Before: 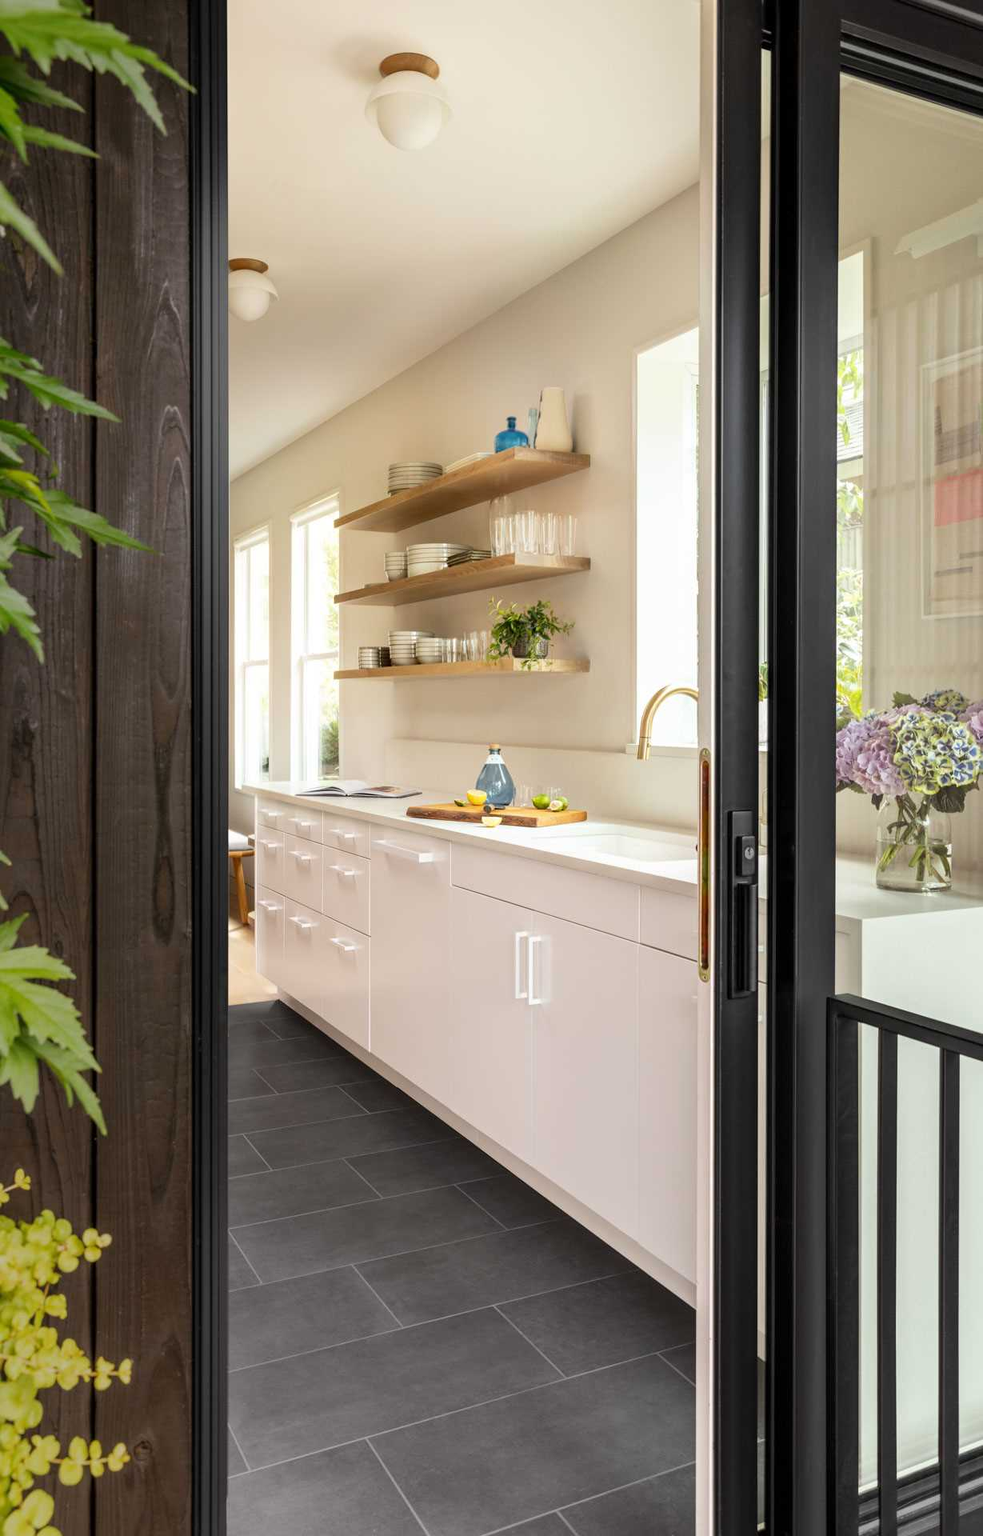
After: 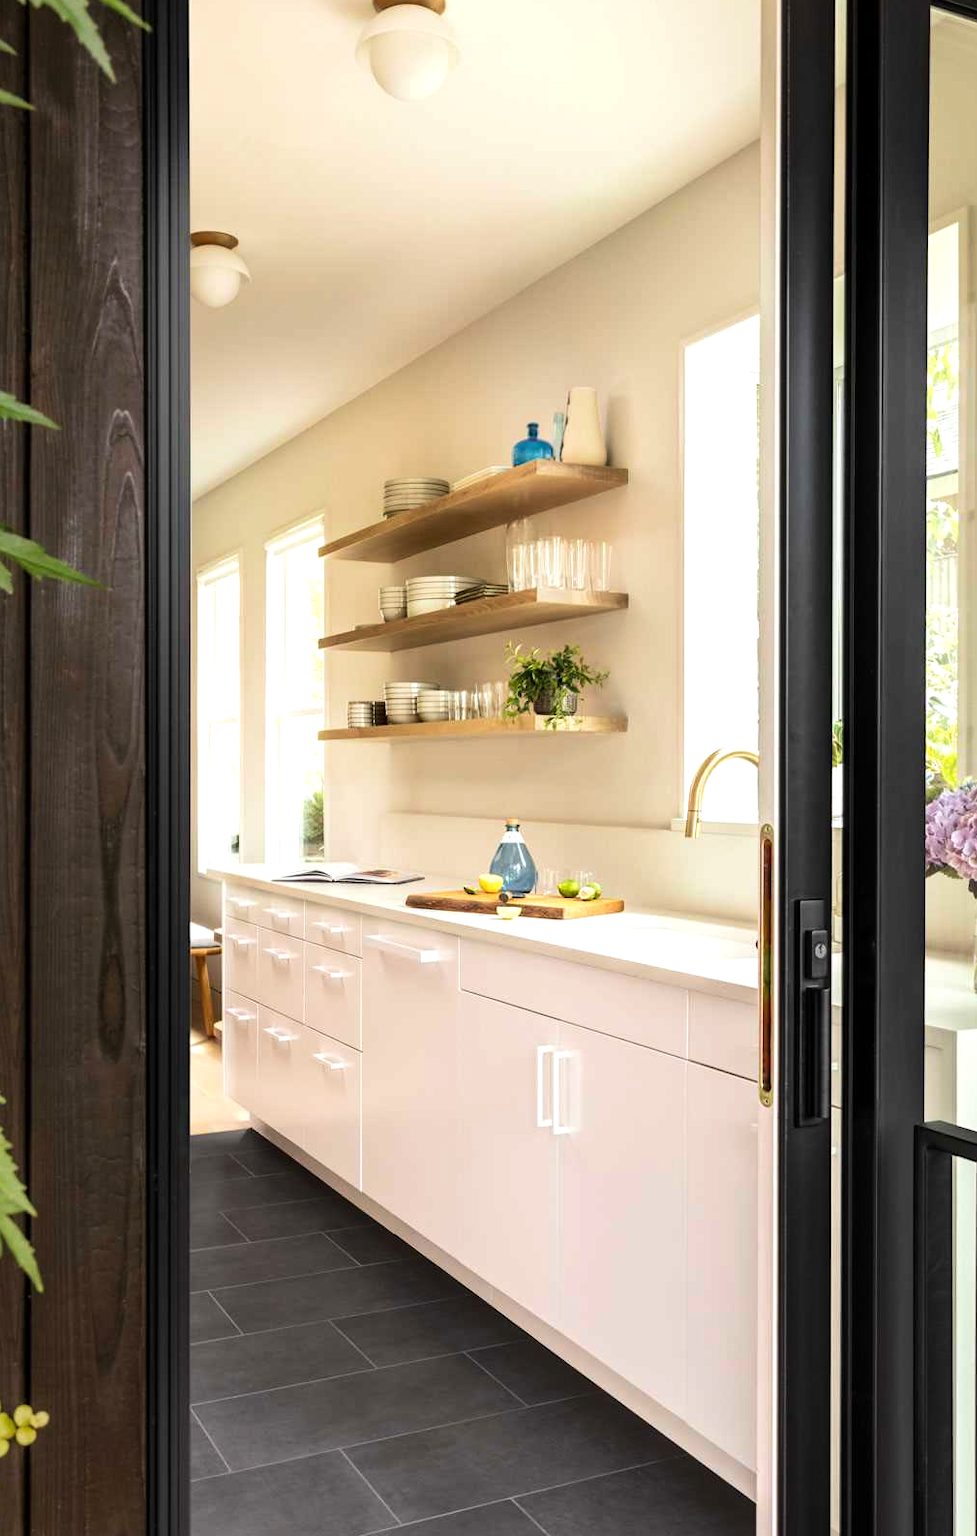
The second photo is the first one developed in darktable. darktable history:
tone equalizer: -8 EV -0.453 EV, -7 EV -0.354 EV, -6 EV -0.34 EV, -5 EV -0.232 EV, -3 EV 0.187 EV, -2 EV 0.351 EV, -1 EV 0.364 EV, +0 EV 0.413 EV, edges refinement/feathering 500, mask exposure compensation -1.57 EV, preserve details no
crop and rotate: left 7.261%, top 4.376%, right 10.515%, bottom 12.955%
velvia: on, module defaults
